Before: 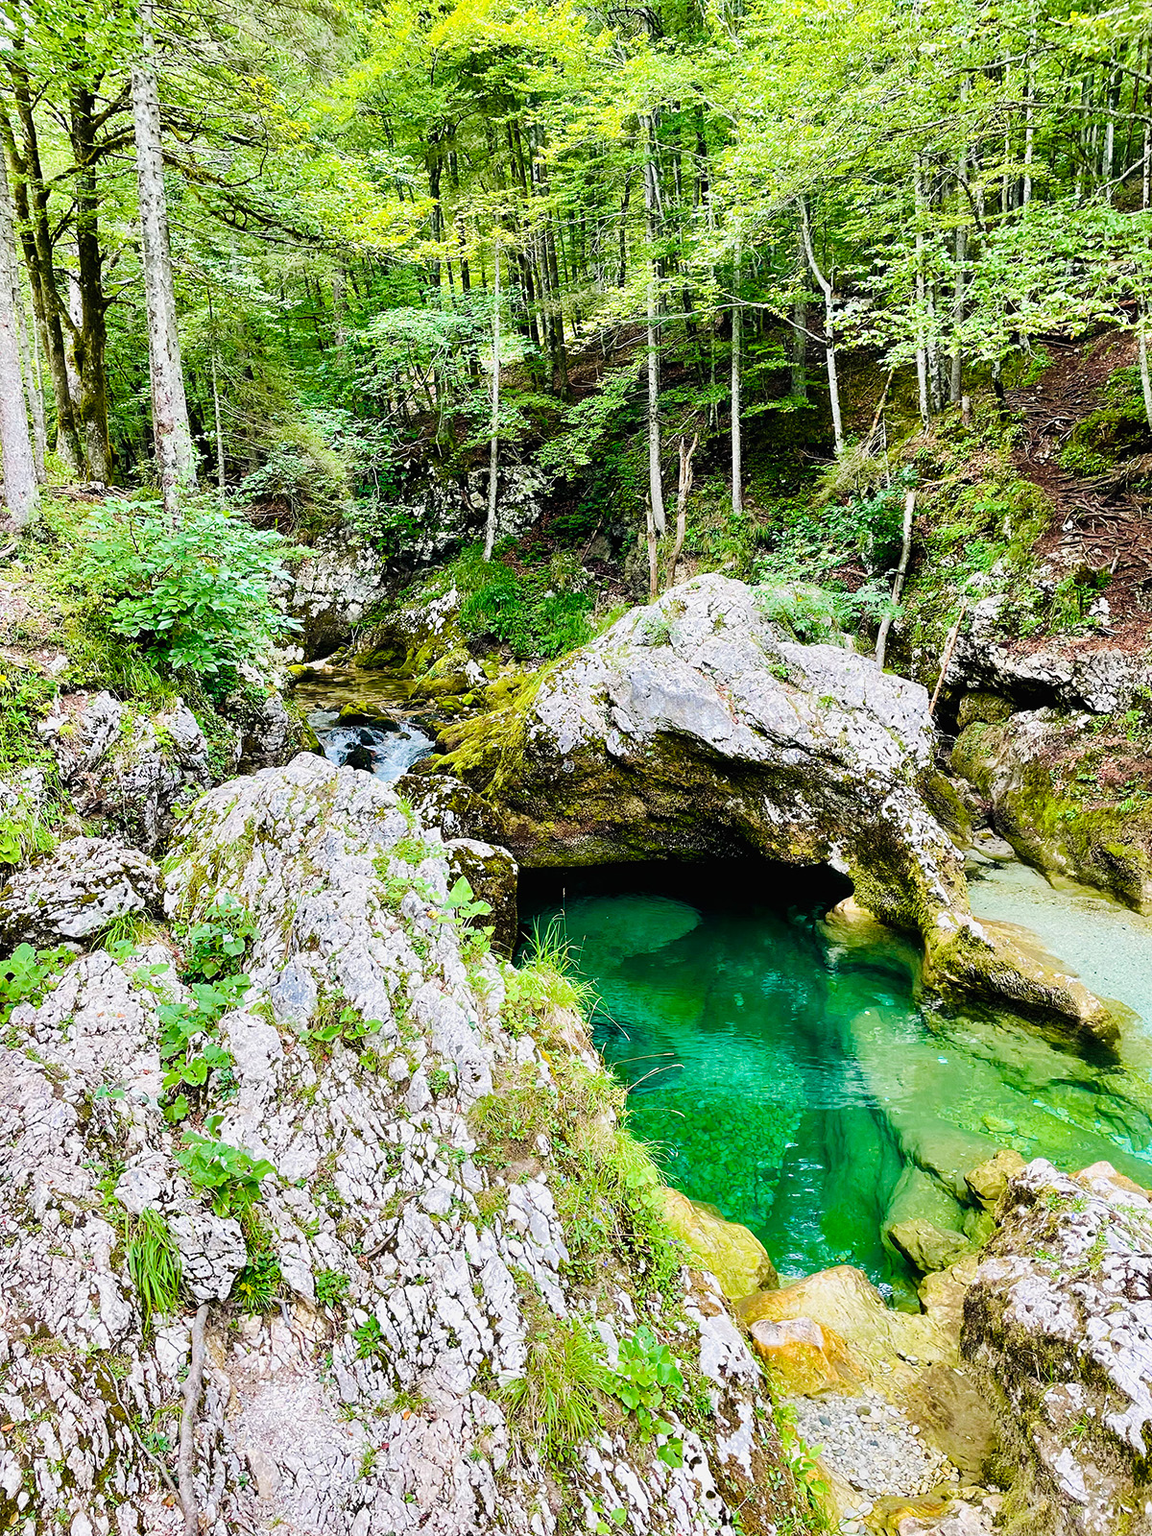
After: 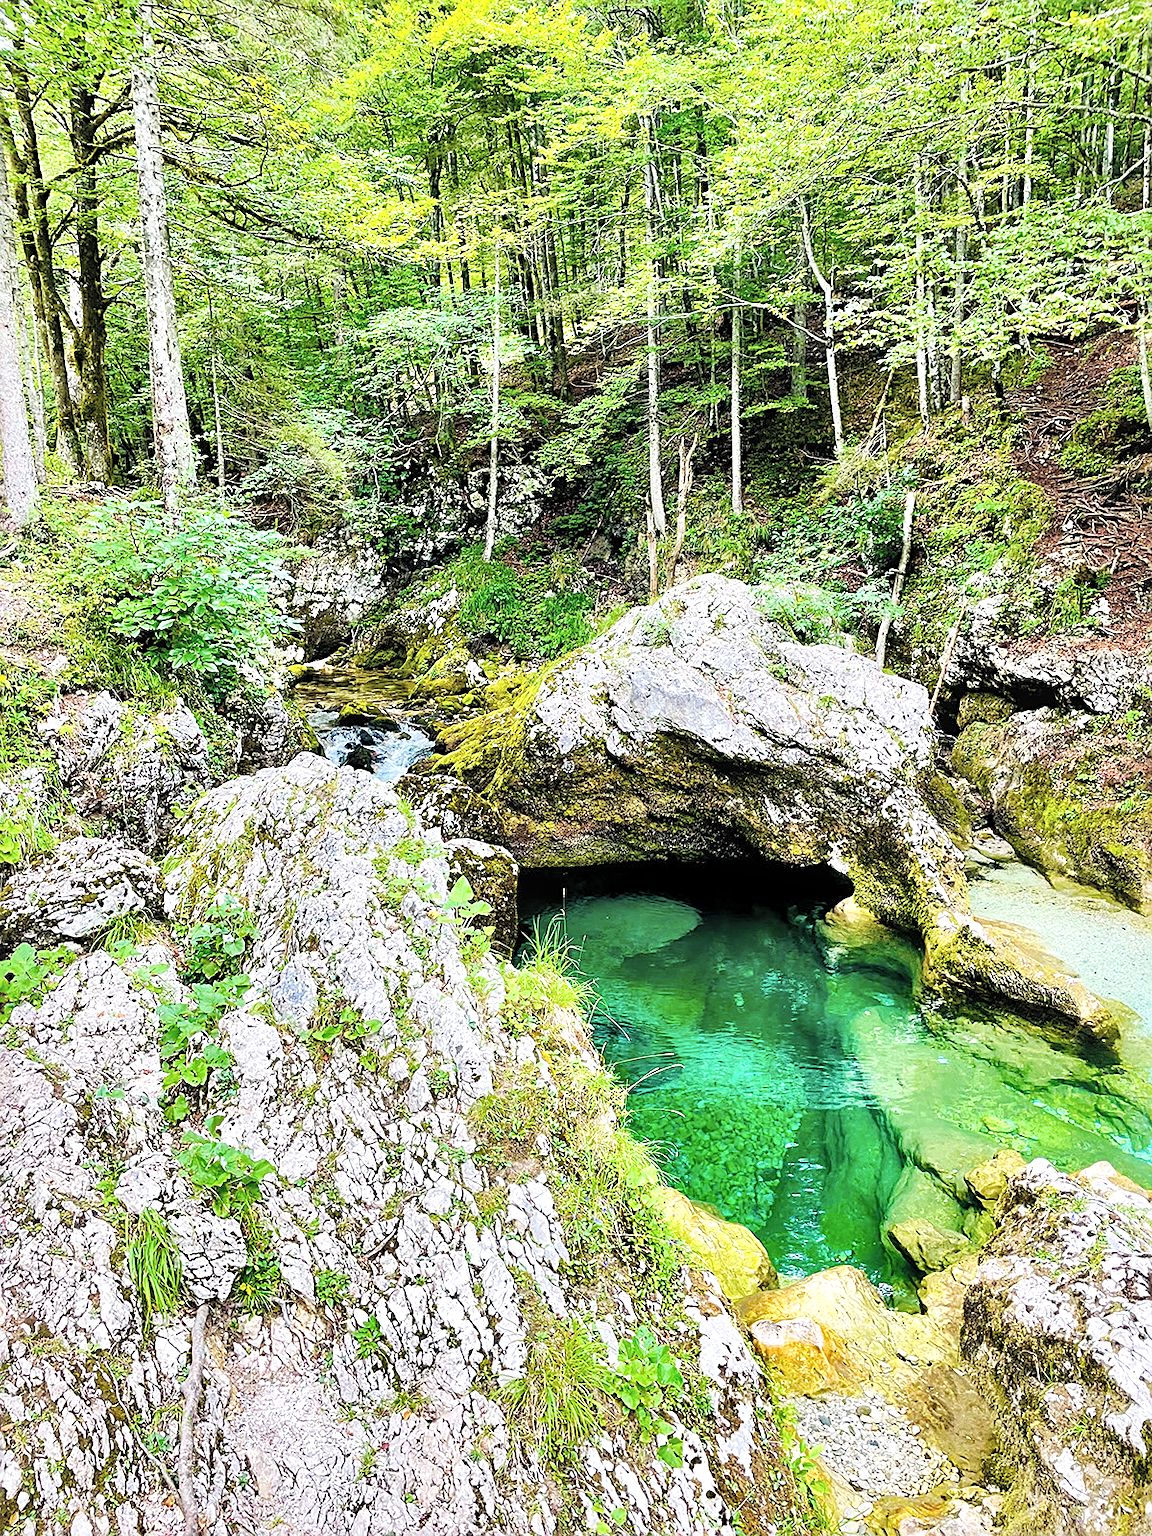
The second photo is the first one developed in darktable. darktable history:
contrast brightness saturation: brightness 0.28
sharpen: on, module defaults
local contrast: mode bilateral grid, contrast 70, coarseness 75, detail 180%, midtone range 0.2
